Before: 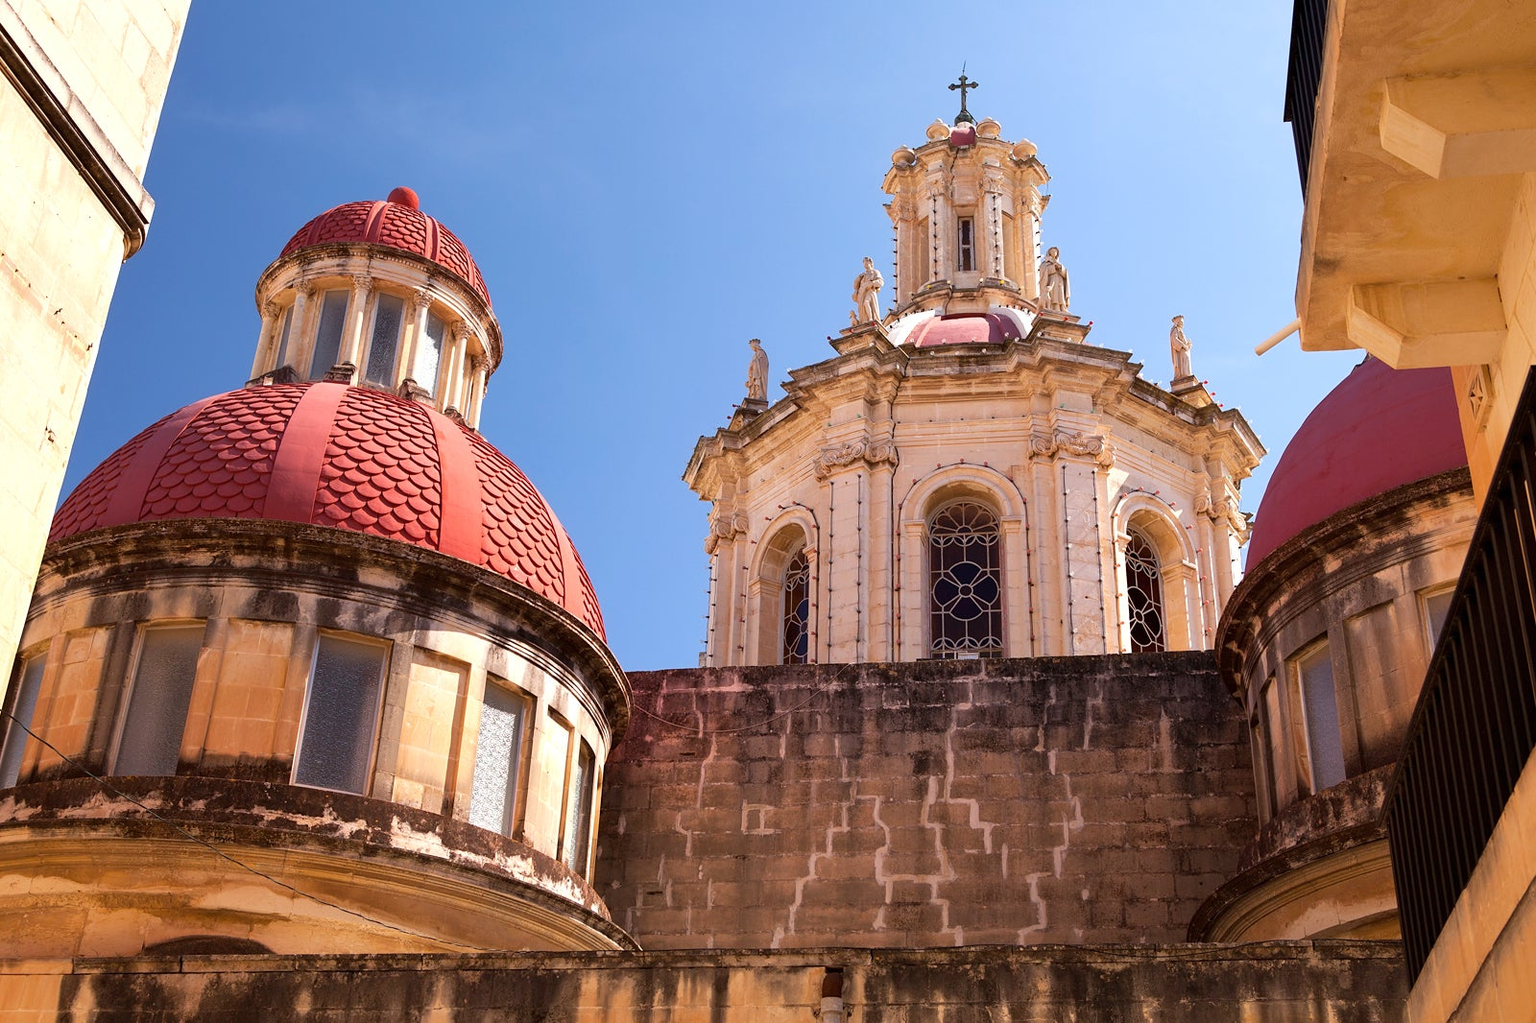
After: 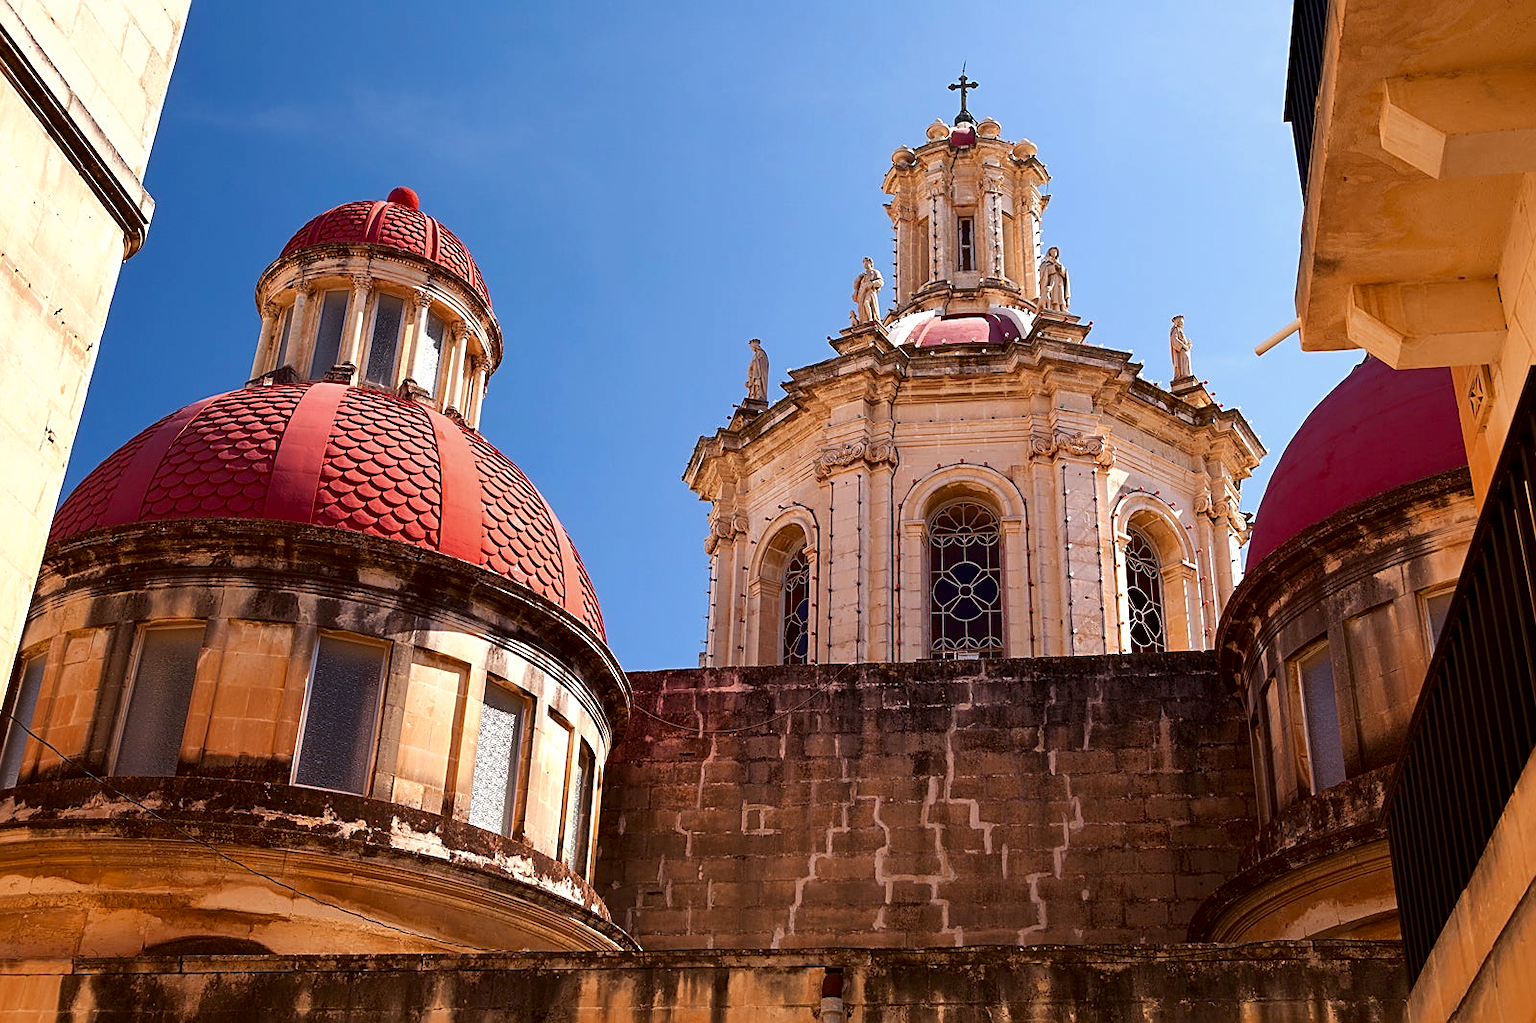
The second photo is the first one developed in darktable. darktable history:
color zones: curves: ch2 [(0, 0.5) (0.143, 0.5) (0.286, 0.416) (0.429, 0.5) (0.571, 0.5) (0.714, 0.5) (0.857, 0.5) (1, 0.5)]
contrast brightness saturation: contrast 0.068, brightness -0.143, saturation 0.108
sharpen: on, module defaults
